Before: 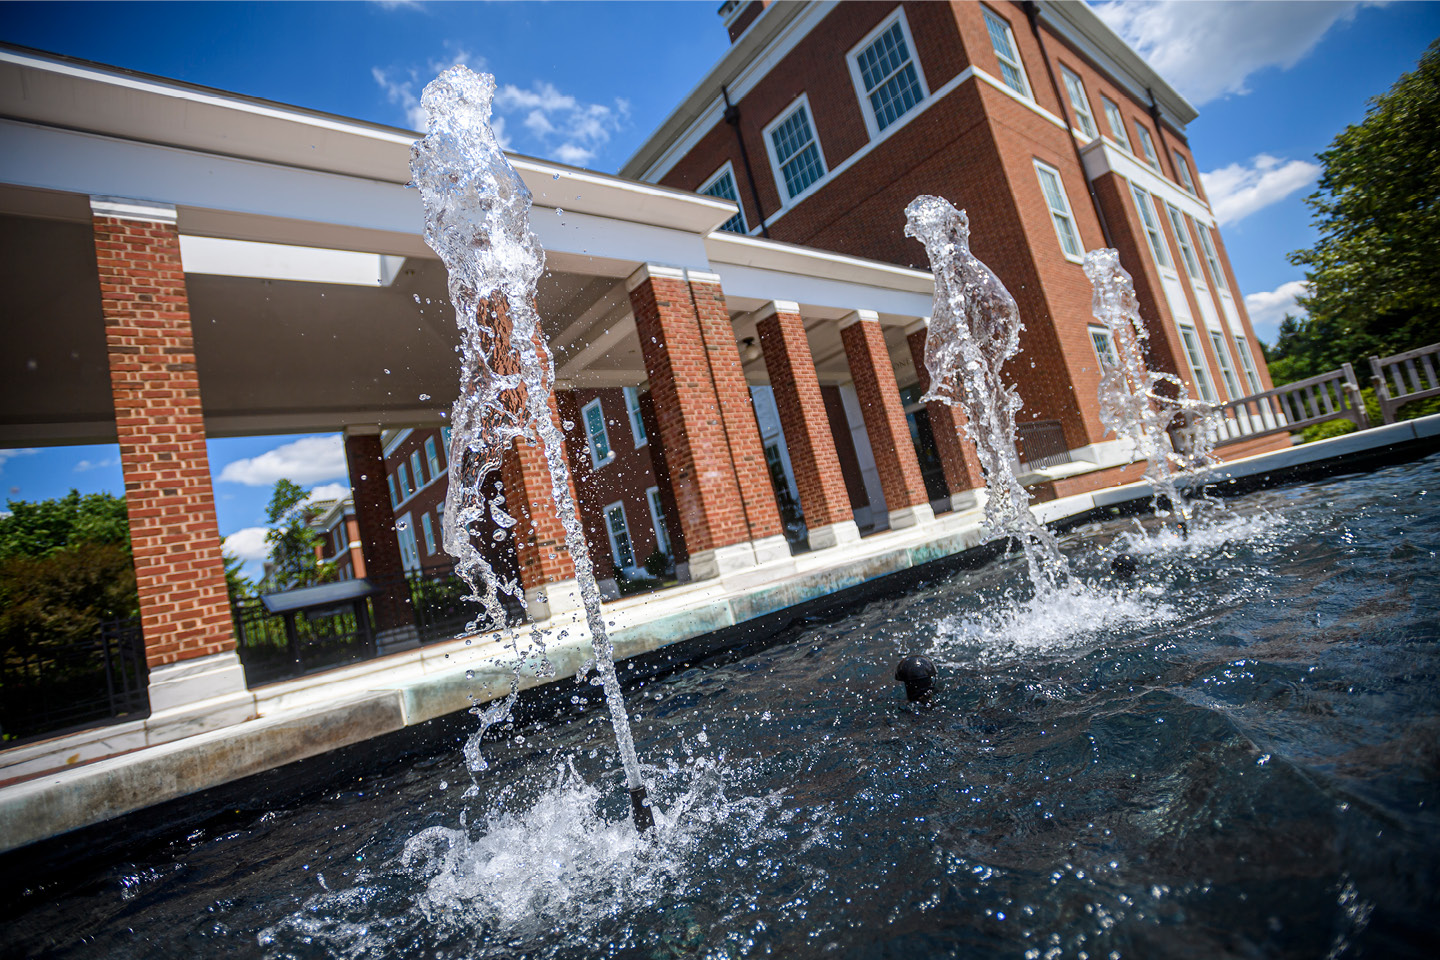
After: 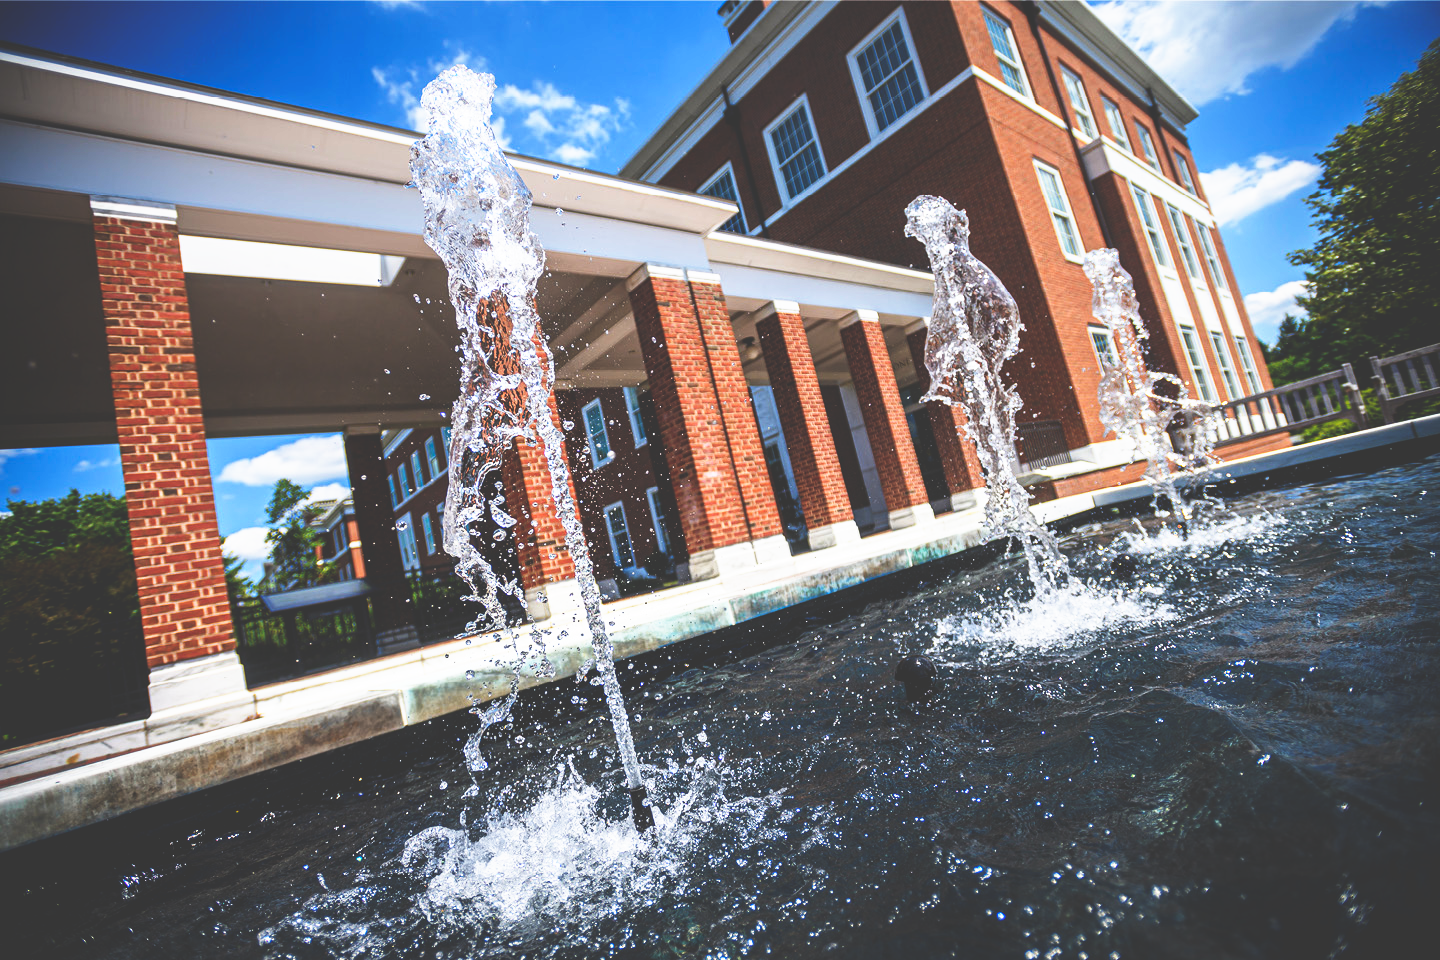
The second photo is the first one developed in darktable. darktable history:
white balance: emerald 1
base curve: curves: ch0 [(0, 0.036) (0.007, 0.037) (0.604, 0.887) (1, 1)], preserve colors none
